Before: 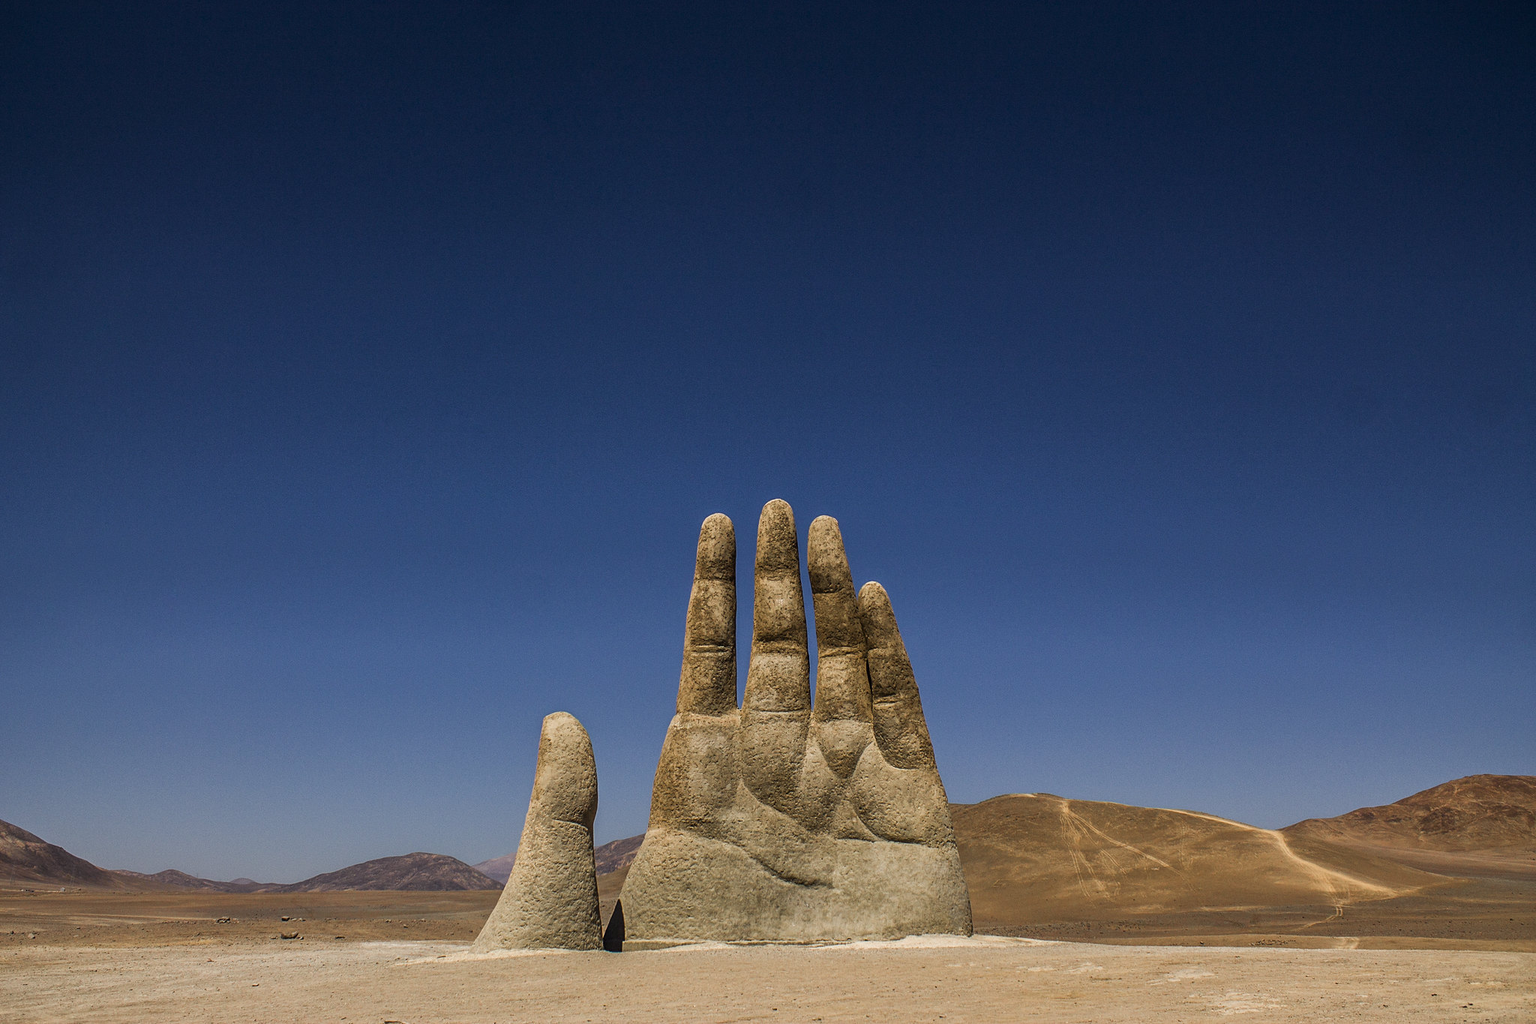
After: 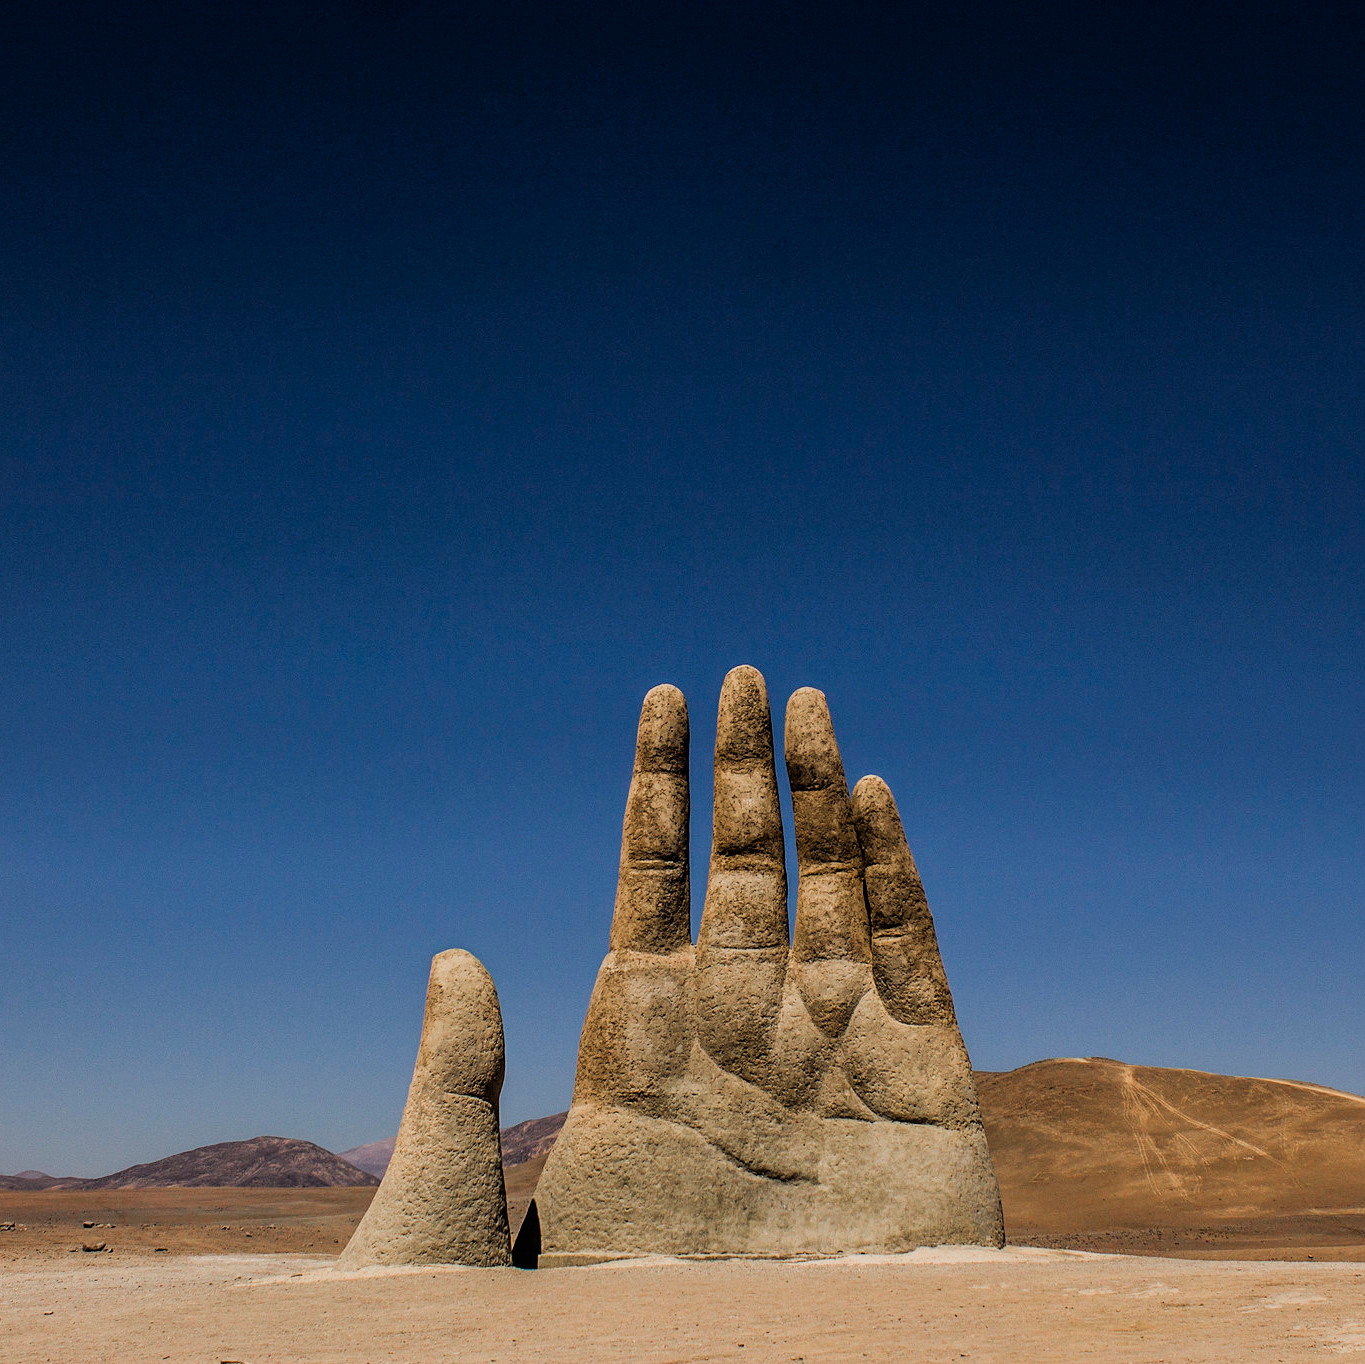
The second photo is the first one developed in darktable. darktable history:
crop and rotate: left 14.292%, right 19.041%
filmic rgb: black relative exposure -7.75 EV, white relative exposure 4.4 EV, threshold 3 EV, hardness 3.76, latitude 50%, contrast 1.1, color science v5 (2021), contrast in shadows safe, contrast in highlights safe, enable highlight reconstruction true
